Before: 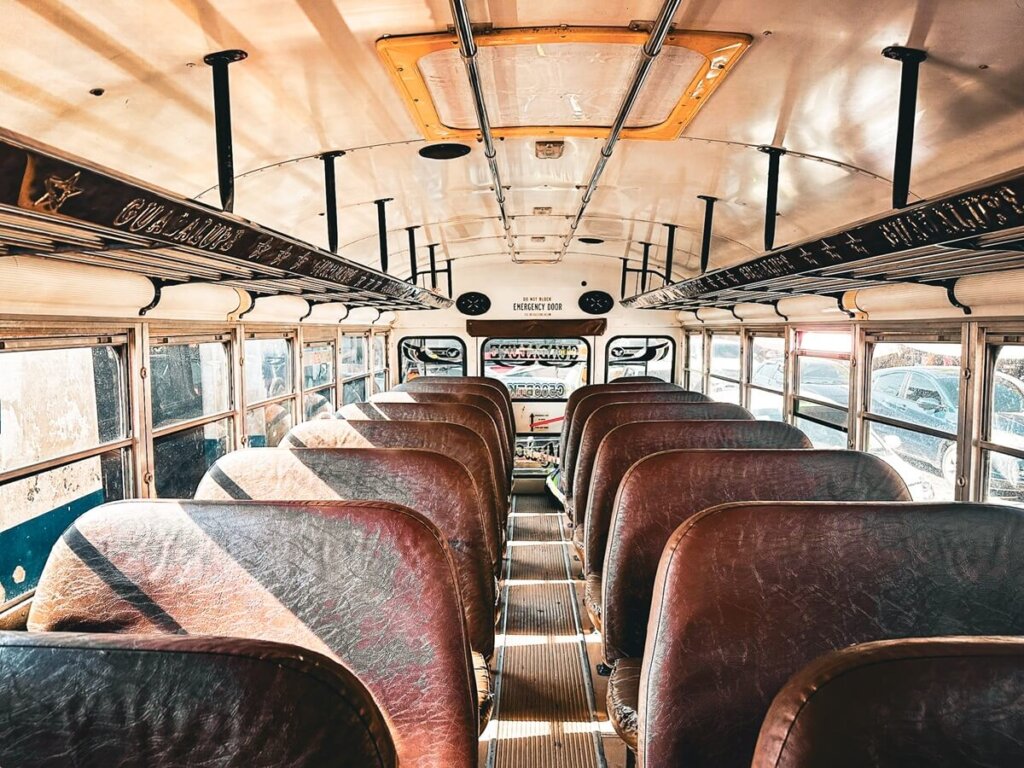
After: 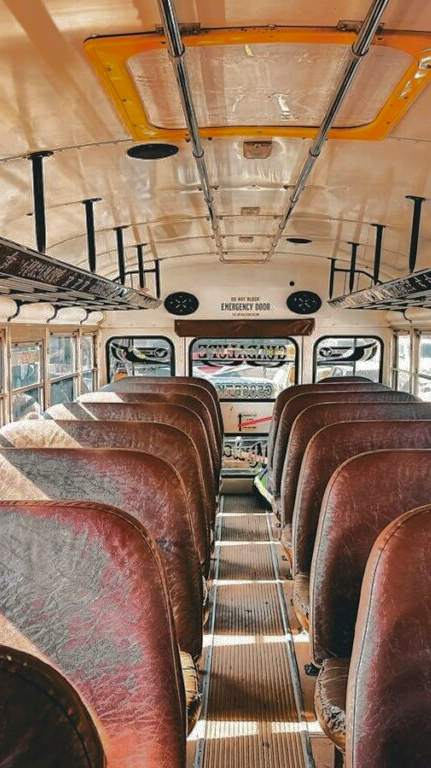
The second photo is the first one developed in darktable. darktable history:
crop: left 28.583%, right 29.231%
shadows and highlights: shadows 38.43, highlights -74.54
vibrance: on, module defaults
